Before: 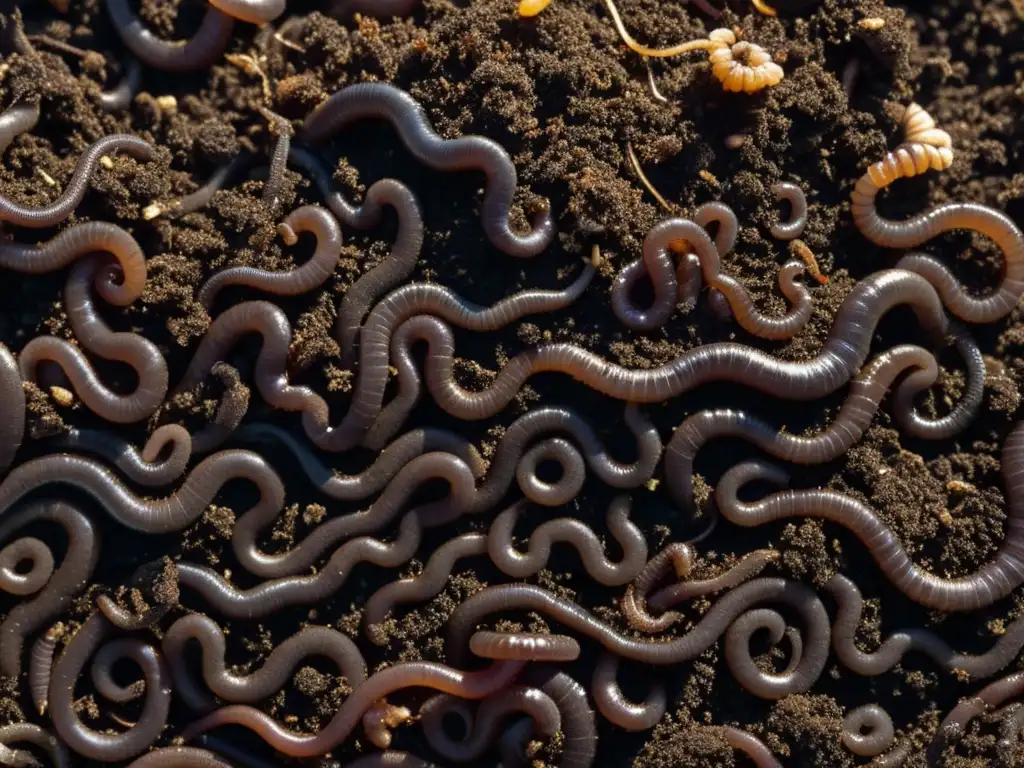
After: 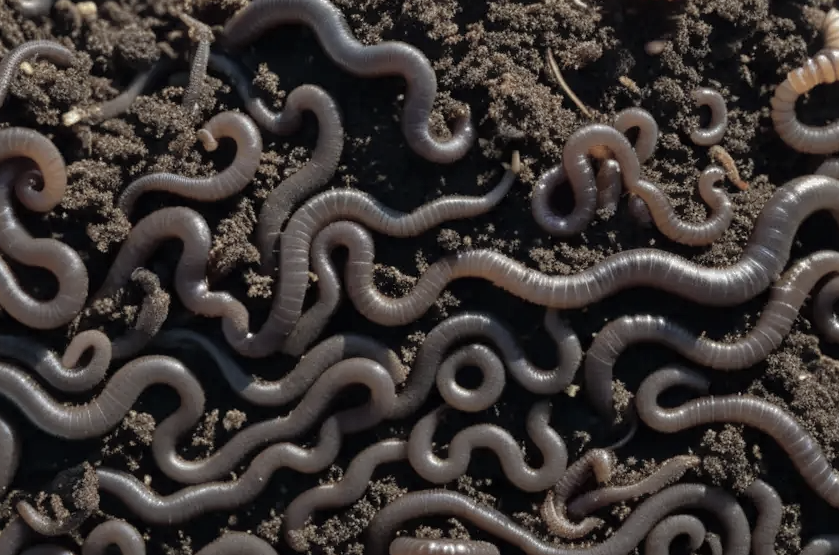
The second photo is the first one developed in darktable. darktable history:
crop: left 7.91%, top 12.293%, right 10.151%, bottom 15.401%
color correction: highlights b* 0.044, saturation 0.468
shadows and highlights: shadows 39.91, highlights -59.88
